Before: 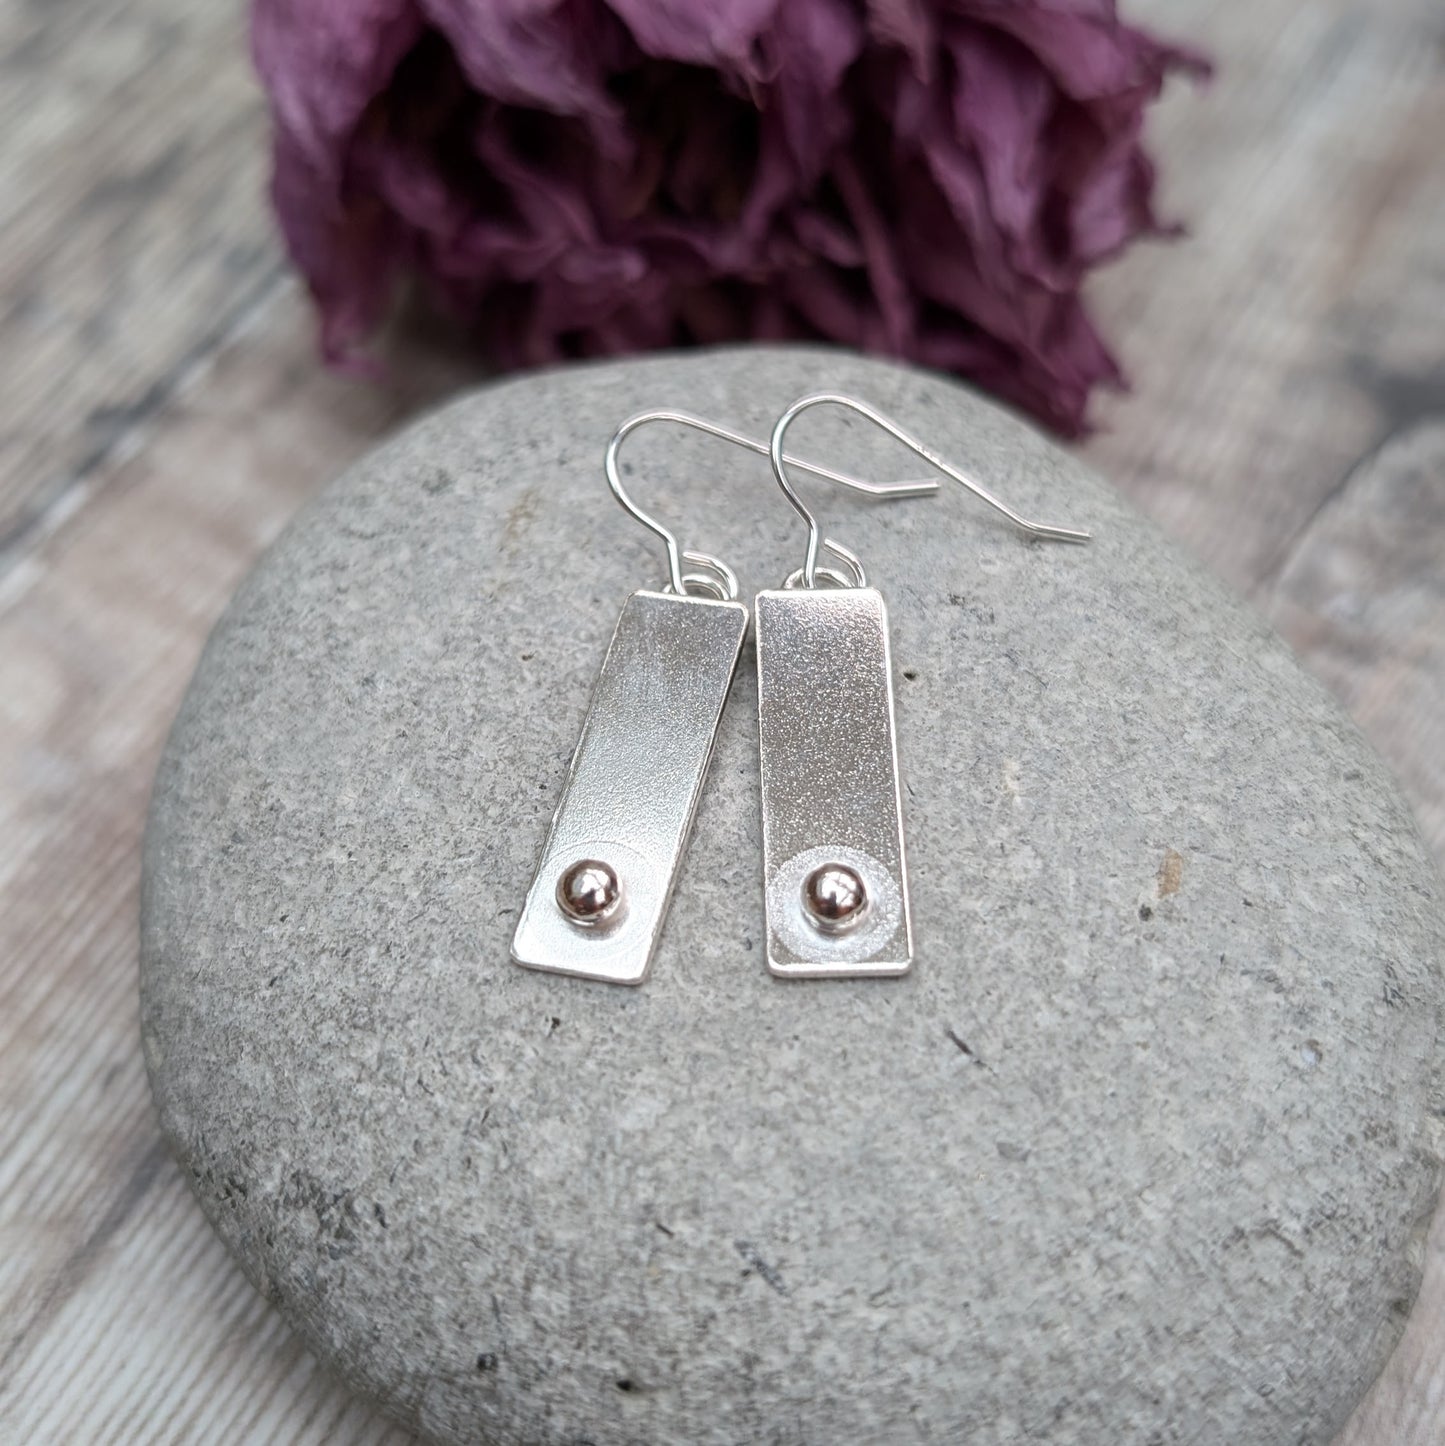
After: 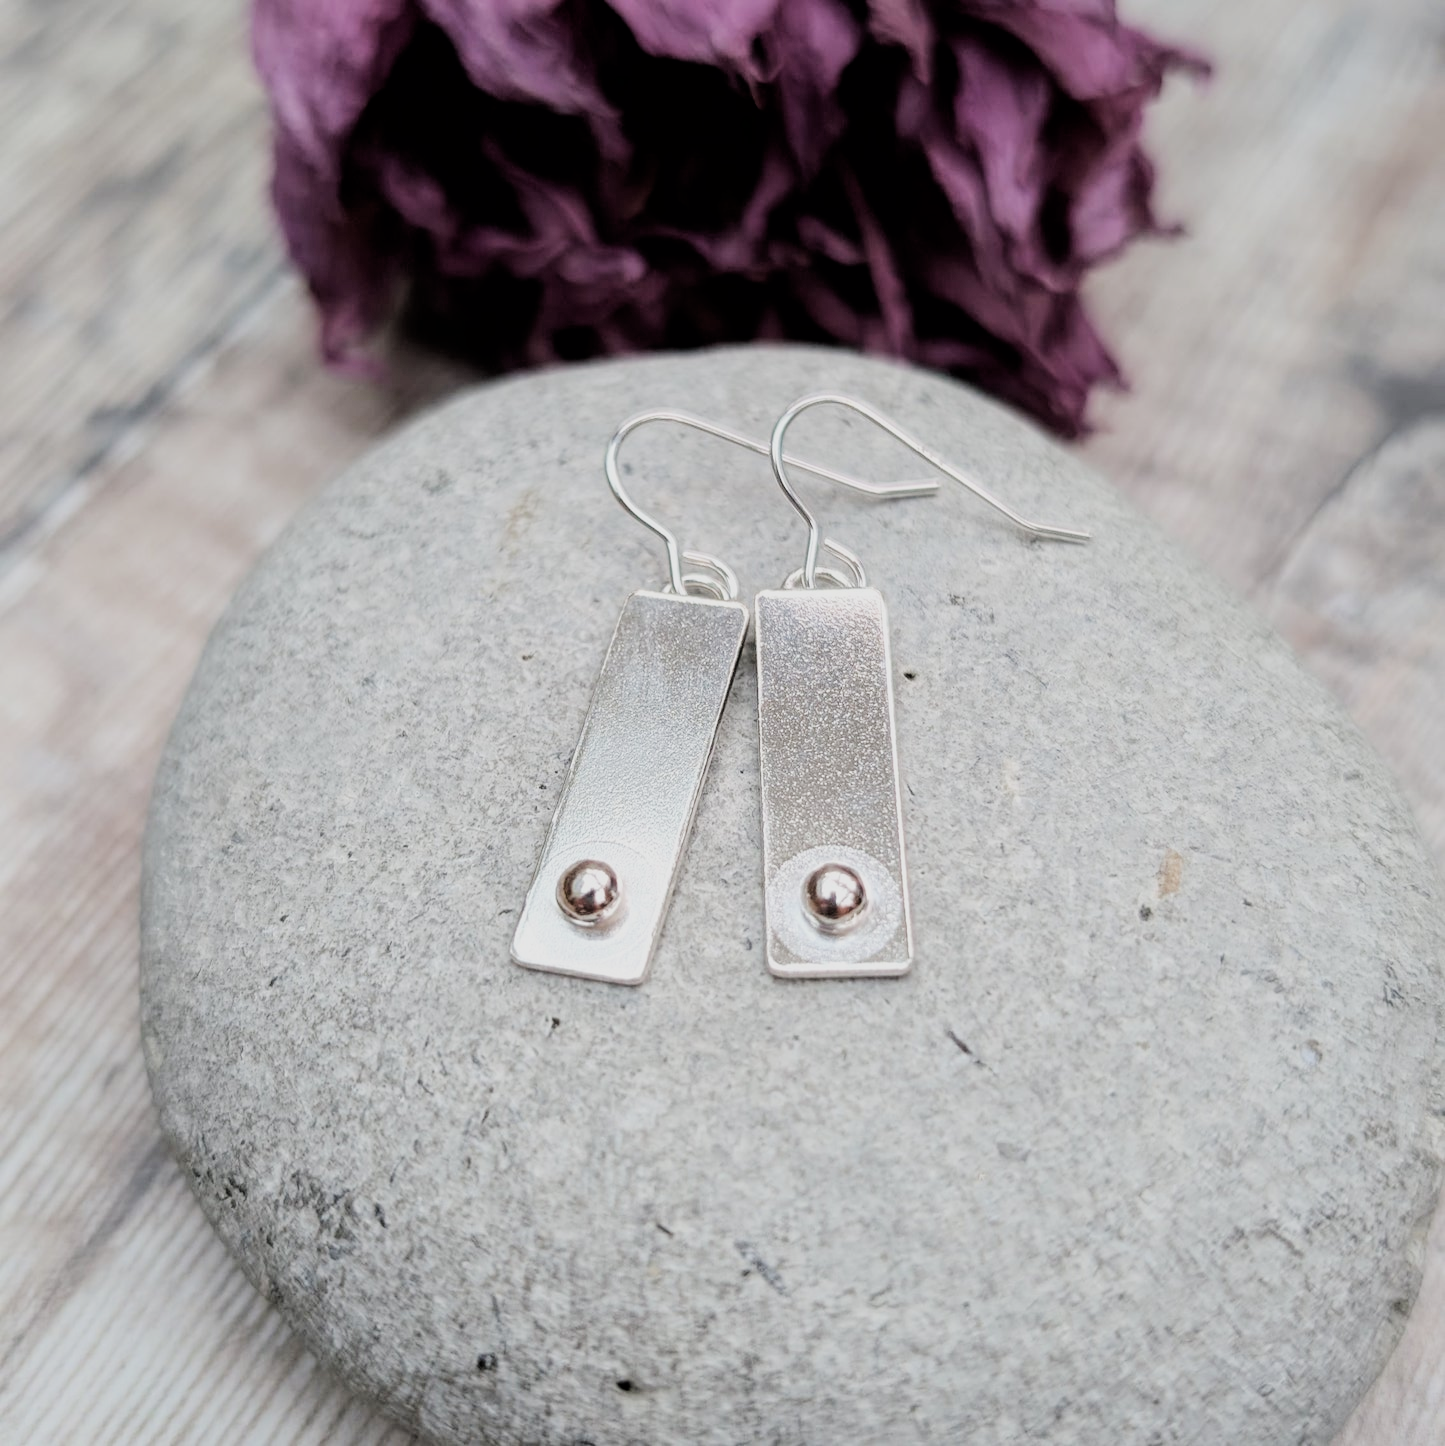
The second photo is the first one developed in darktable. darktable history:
exposure: exposure 0.6 EV, compensate highlight preservation false
filmic rgb: black relative exposure -4.14 EV, white relative exposure 5.1 EV, hardness 2.11, contrast 1.165
